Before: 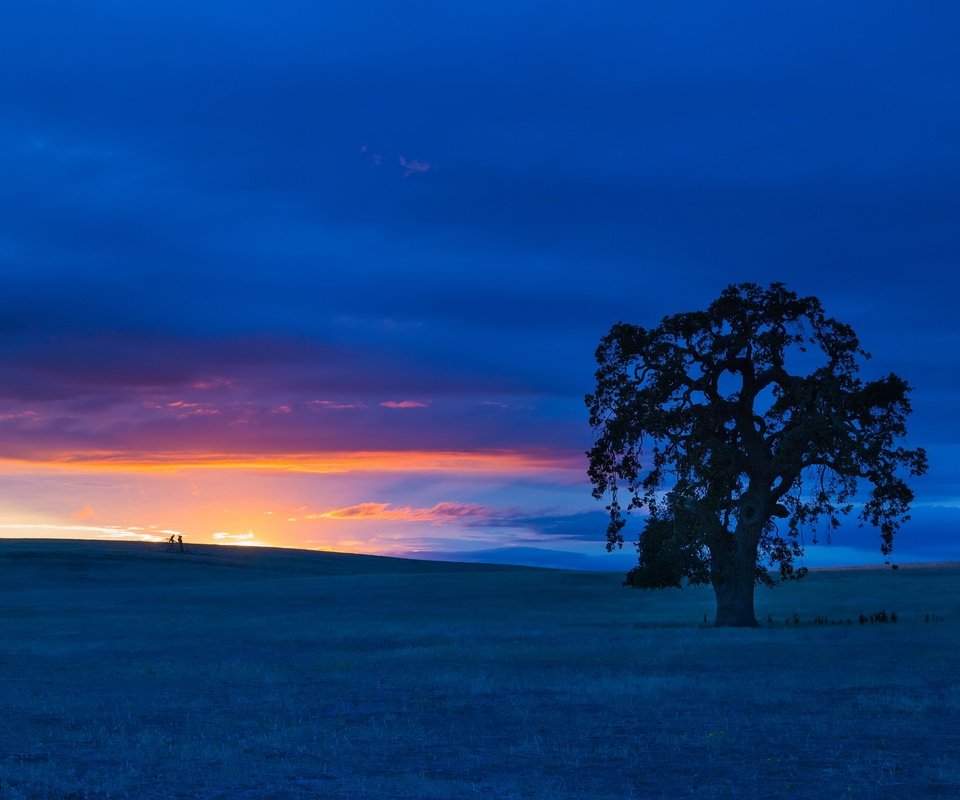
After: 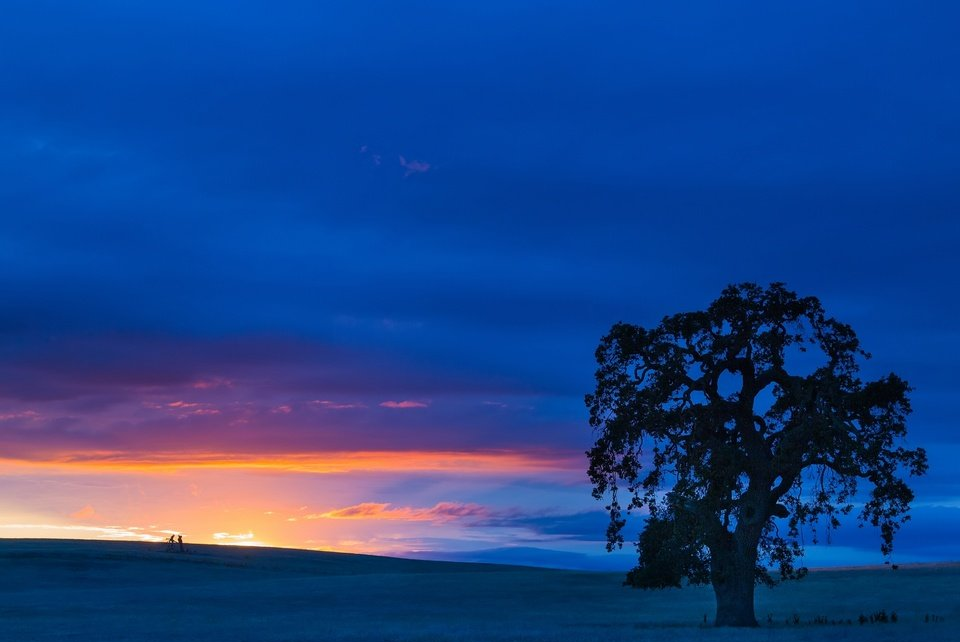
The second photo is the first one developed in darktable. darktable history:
crop: bottom 19.627%
